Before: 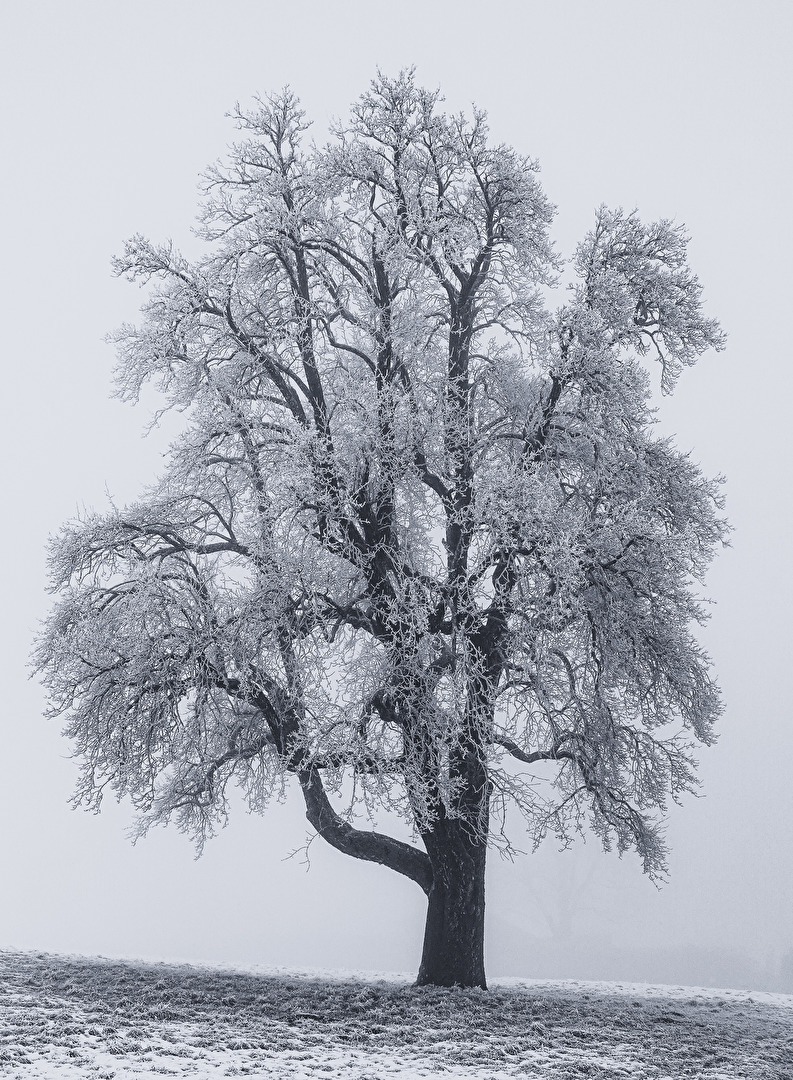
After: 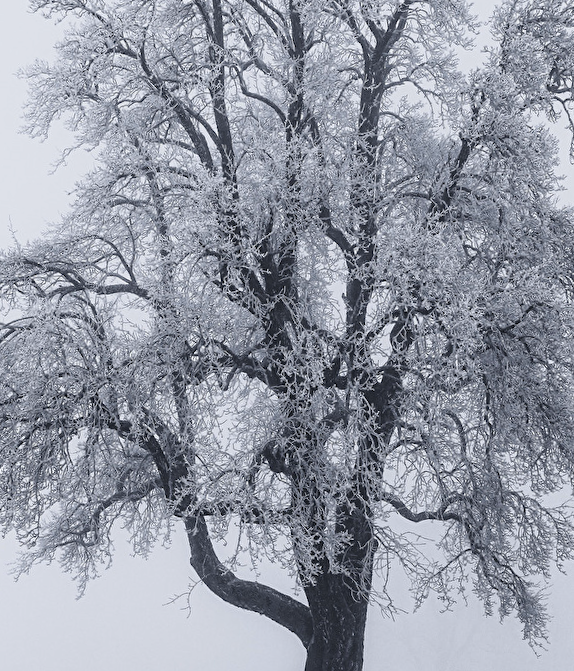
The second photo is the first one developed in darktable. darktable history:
crop and rotate: angle -3.4°, left 9.729%, top 20.852%, right 12.059%, bottom 12.034%
color balance rgb: perceptual saturation grading › global saturation 19.838%
